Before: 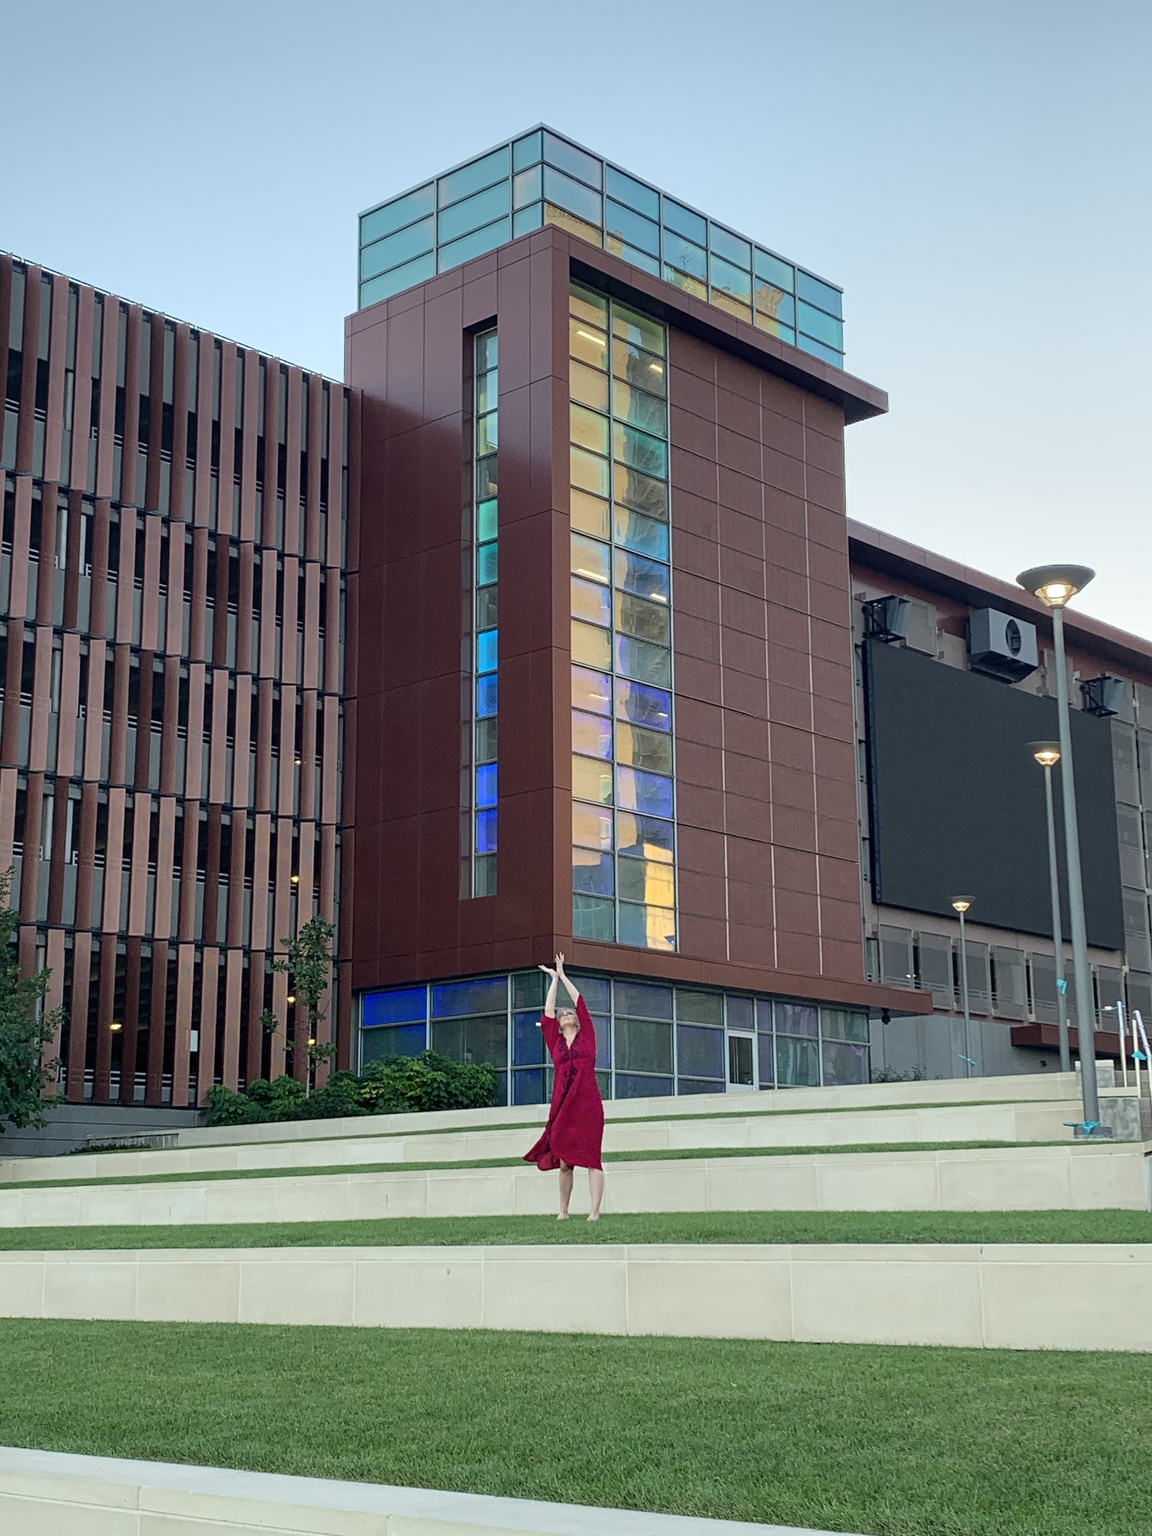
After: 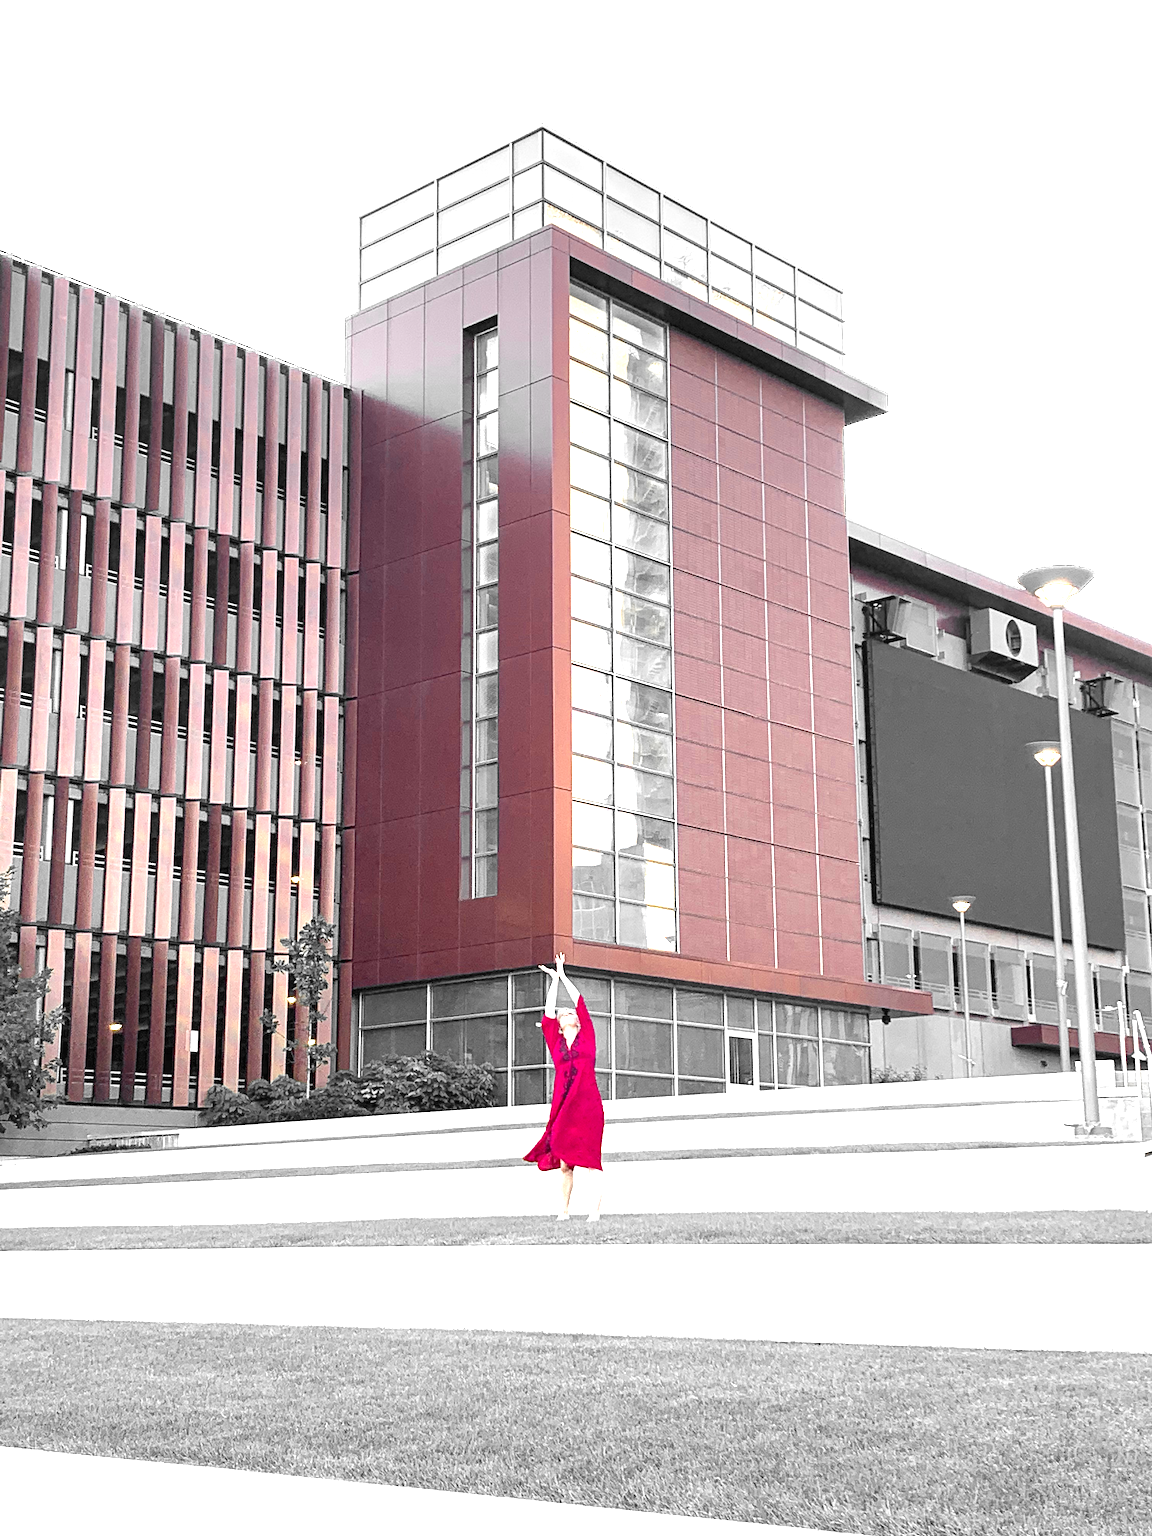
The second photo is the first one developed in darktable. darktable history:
exposure: exposure 2.04 EV, compensate highlight preservation false
color zones: curves: ch0 [(0, 0.447) (0.184, 0.543) (0.323, 0.476) (0.429, 0.445) (0.571, 0.443) (0.714, 0.451) (0.857, 0.452) (1, 0.447)]; ch1 [(0, 0.464) (0.176, 0.46) (0.287, 0.177) (0.429, 0.002) (0.571, 0) (0.714, 0) (0.857, 0) (1, 0.464)], mix 20%
